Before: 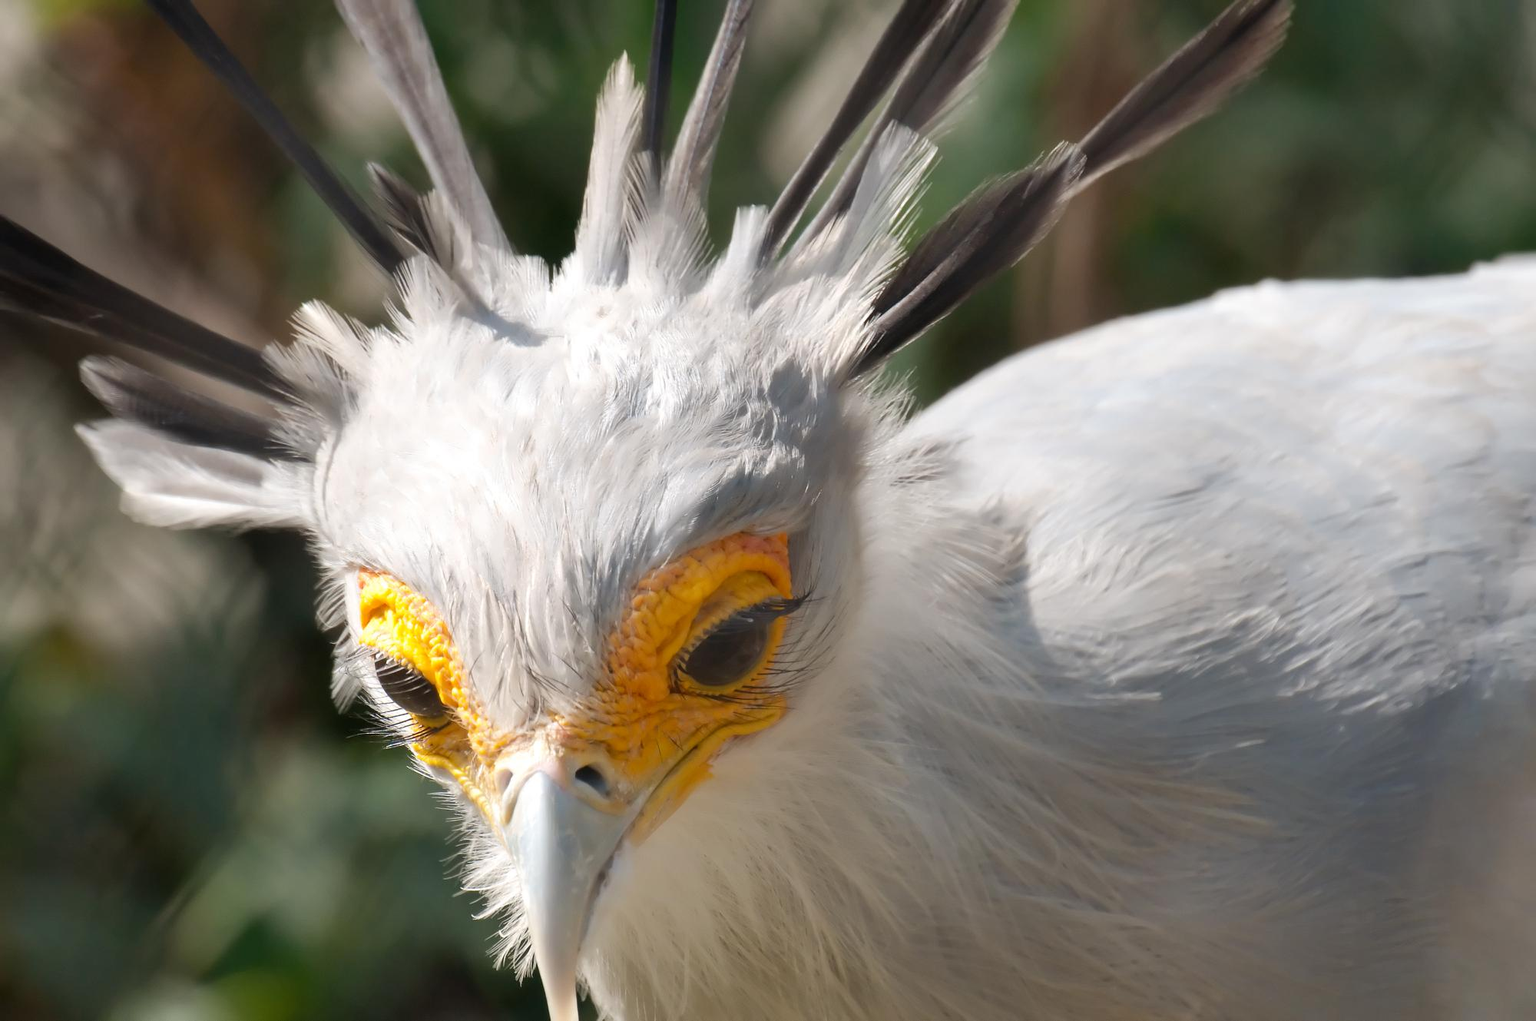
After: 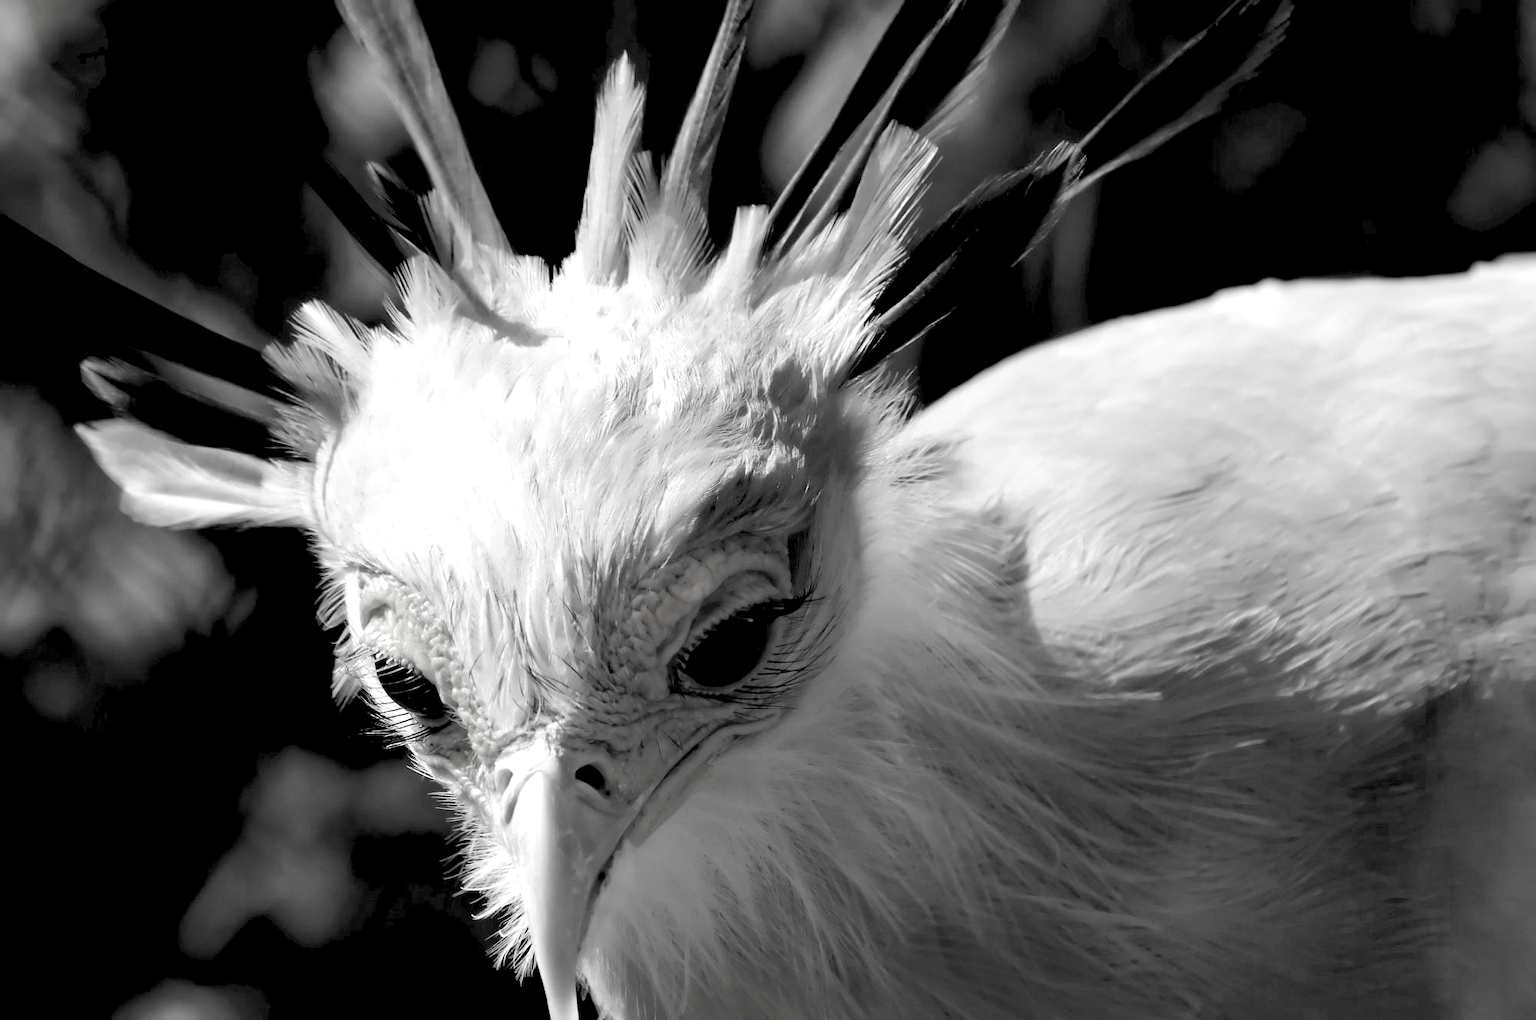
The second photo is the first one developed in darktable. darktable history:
contrast brightness saturation: saturation -0.989
color balance rgb: shadows lift › chroma 3.351%, shadows lift › hue 281.58°, highlights gain › luminance 14.821%, global offset › luminance -0.864%, linear chroma grading › shadows 10.253%, linear chroma grading › highlights 10.643%, linear chroma grading › global chroma 15.189%, linear chroma grading › mid-tones 14.641%, perceptual saturation grading › global saturation 24.947%, saturation formula JzAzBz (2021)
exposure: black level correction 0.057, compensate exposure bias true, compensate highlight preservation false
